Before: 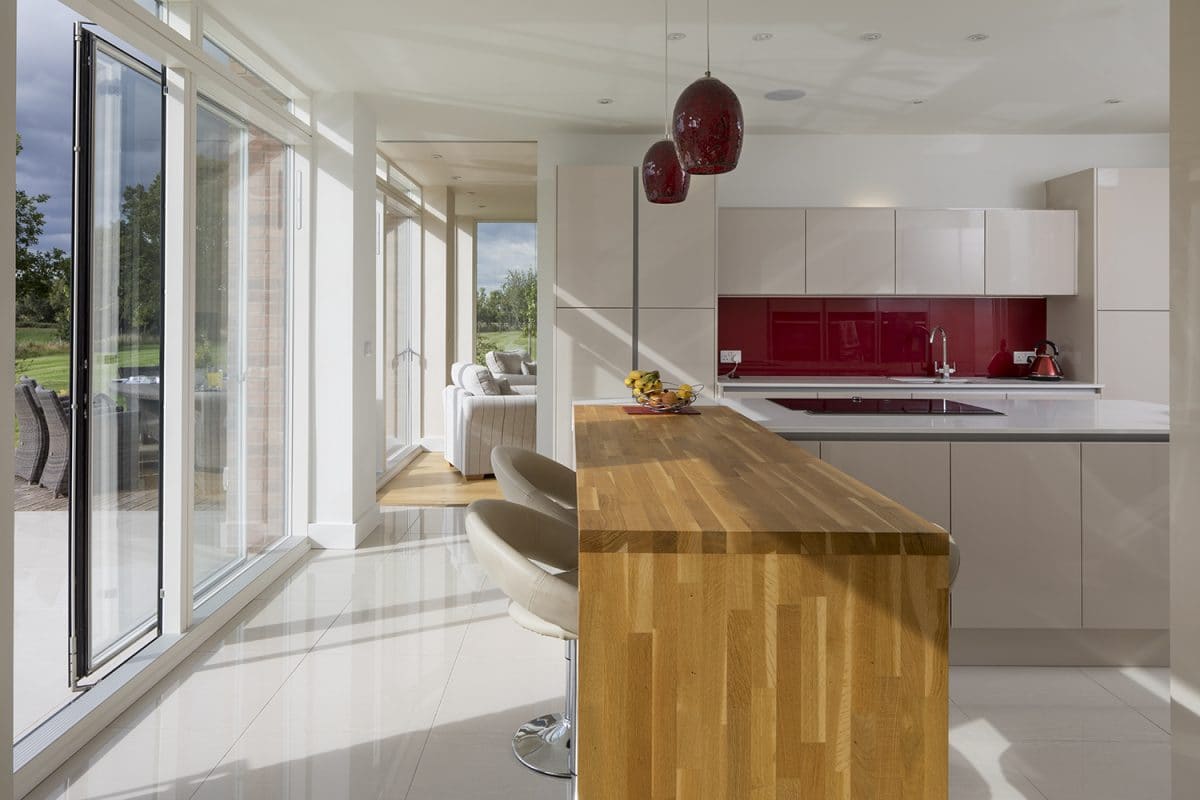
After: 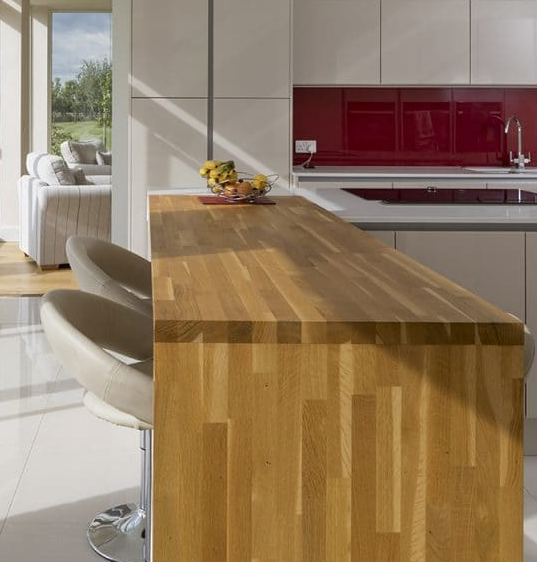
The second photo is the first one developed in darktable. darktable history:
crop: left 35.47%, top 26.301%, right 19.765%, bottom 3.427%
